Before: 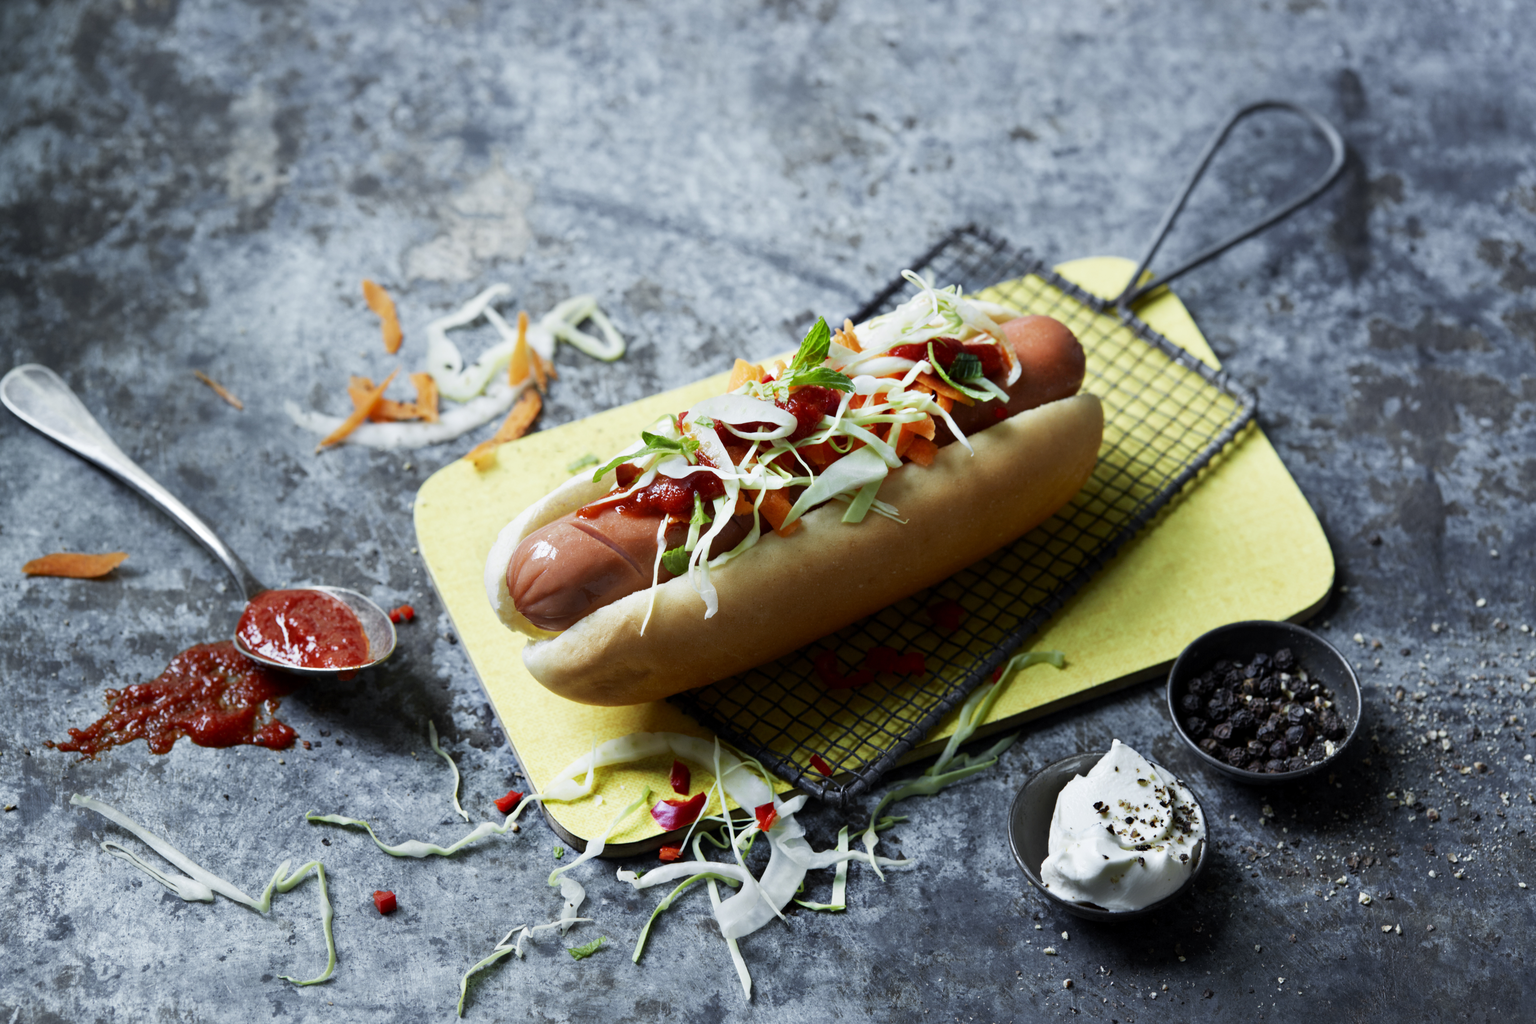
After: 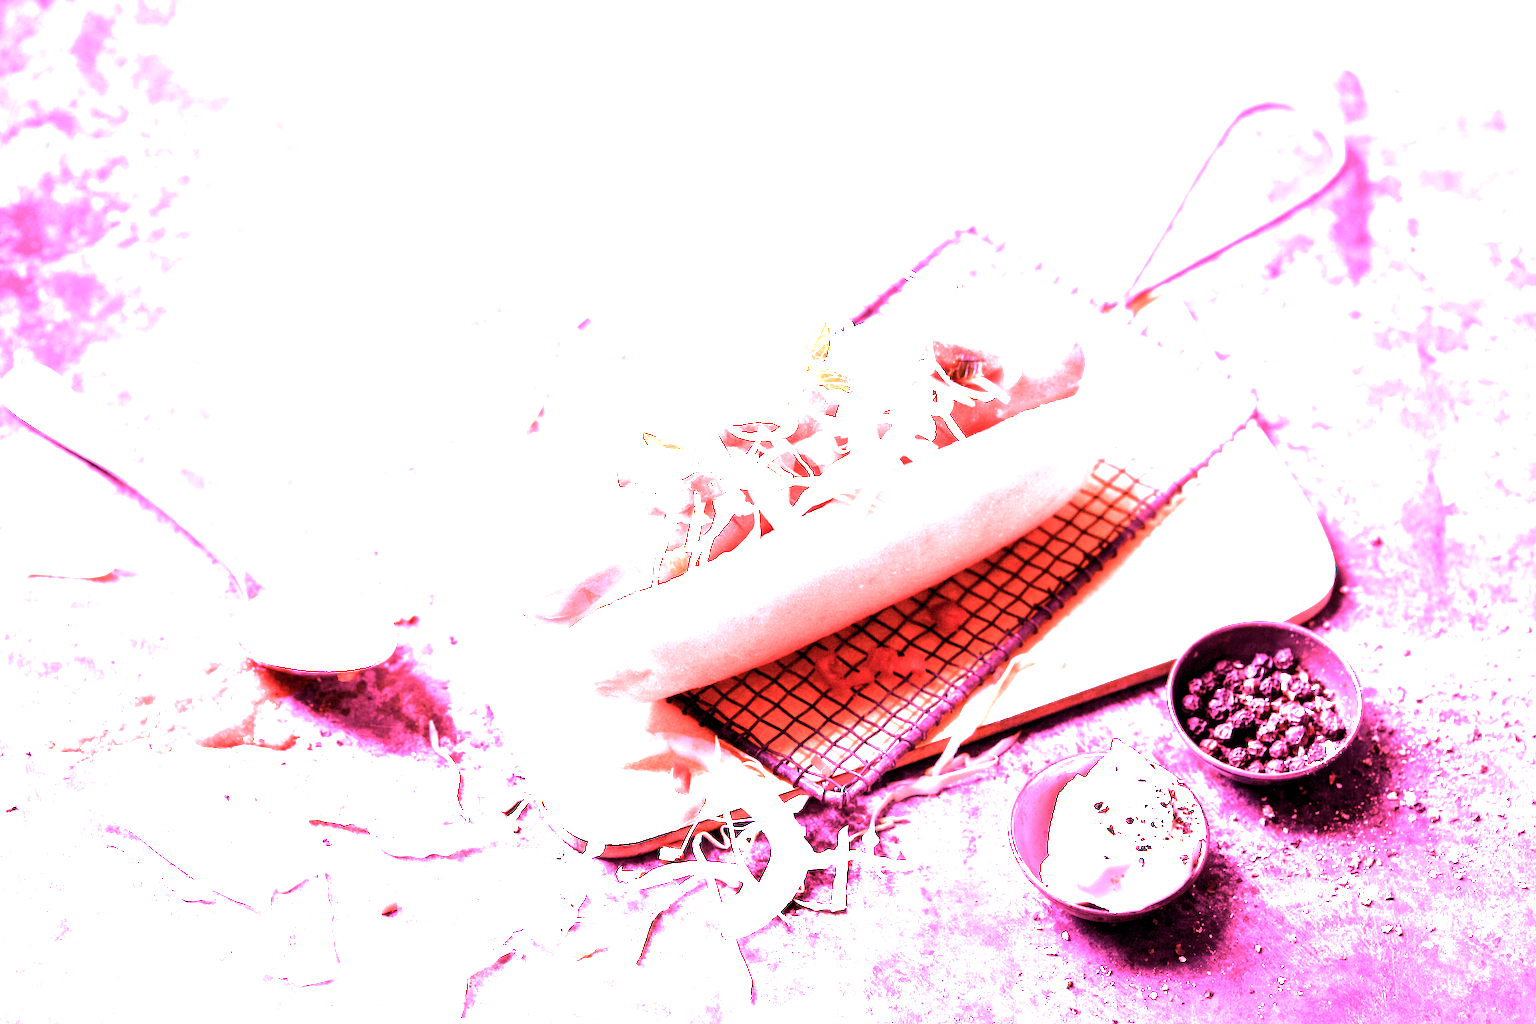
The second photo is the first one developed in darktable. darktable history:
color calibration: illuminant as shot in camera, x 0.358, y 0.373, temperature 4628.91 K
color correction: highlights a* -10.69, highlights b* -19.19
exposure: exposure 2.25 EV, compensate highlight preservation false
white balance: red 4.26, blue 1.802
